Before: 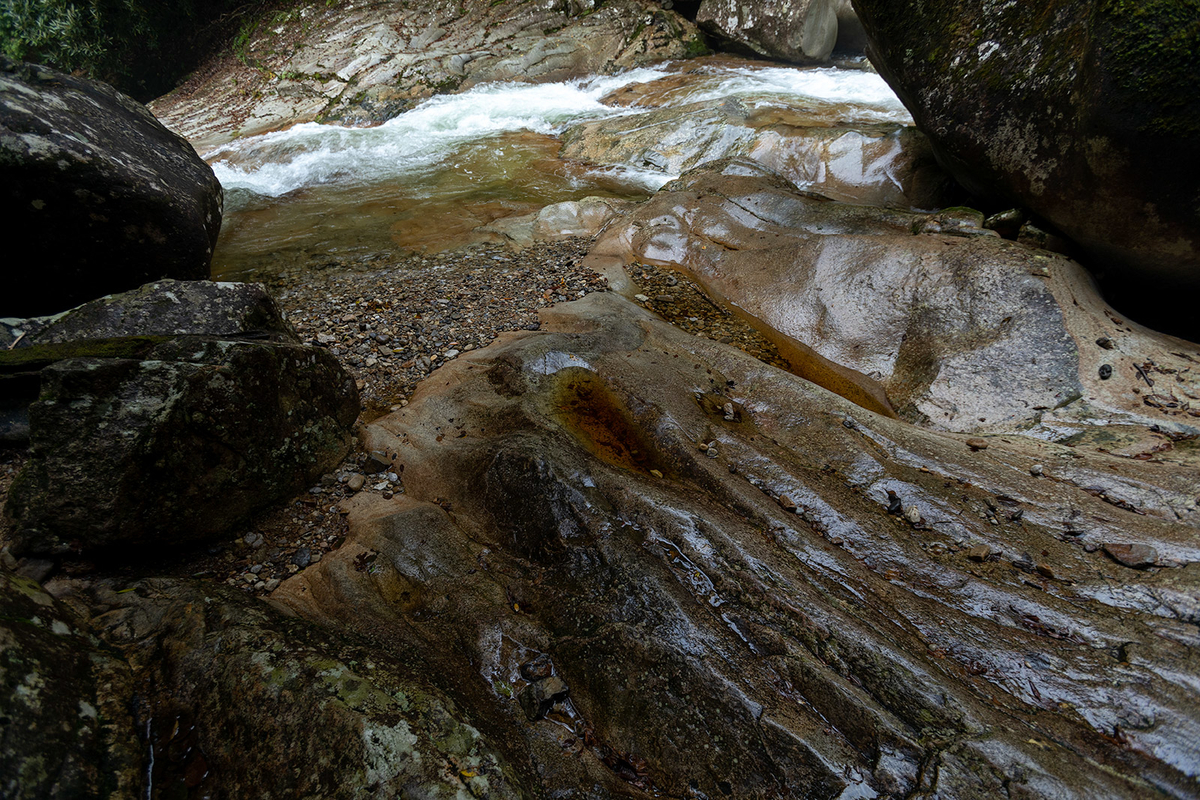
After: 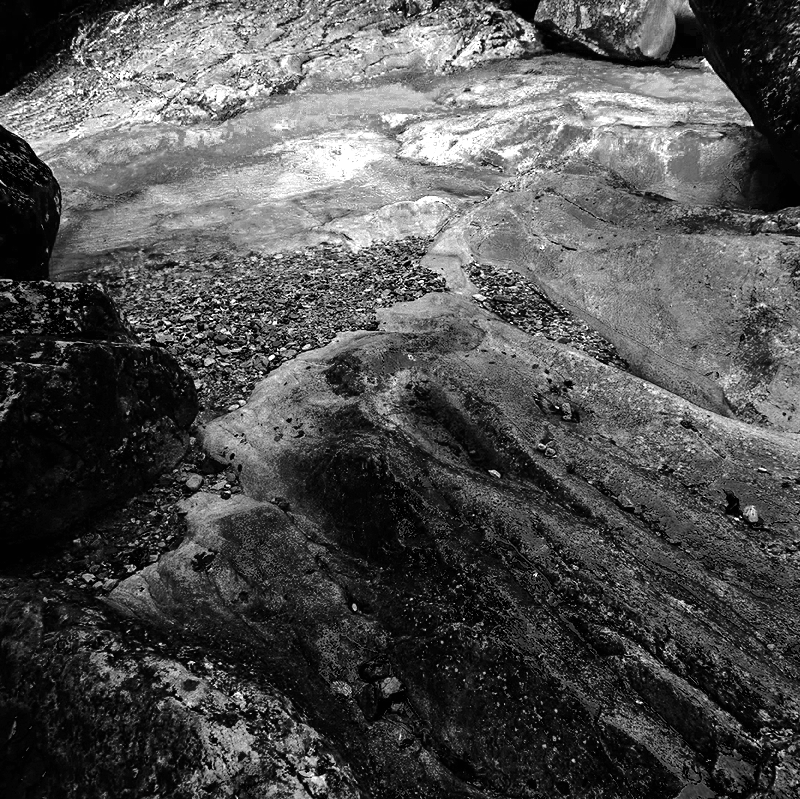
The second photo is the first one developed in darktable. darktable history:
crop and rotate: left 13.537%, right 19.796%
color zones: curves: ch0 [(0, 0.554) (0.146, 0.662) (0.293, 0.86) (0.503, 0.774) (0.637, 0.106) (0.74, 0.072) (0.866, 0.488) (0.998, 0.569)]; ch1 [(0, 0) (0.143, 0) (0.286, 0) (0.429, 0) (0.571, 0) (0.714, 0) (0.857, 0)]
exposure: black level correction 0.029, exposure -0.073 EV, compensate highlight preservation false
color correction: saturation 3
filmic rgb: black relative exposure -13 EV, threshold 3 EV, target white luminance 85%, hardness 6.3, latitude 42.11%, contrast 0.858, shadows ↔ highlights balance 8.63%, color science v4 (2020), enable highlight reconstruction true
